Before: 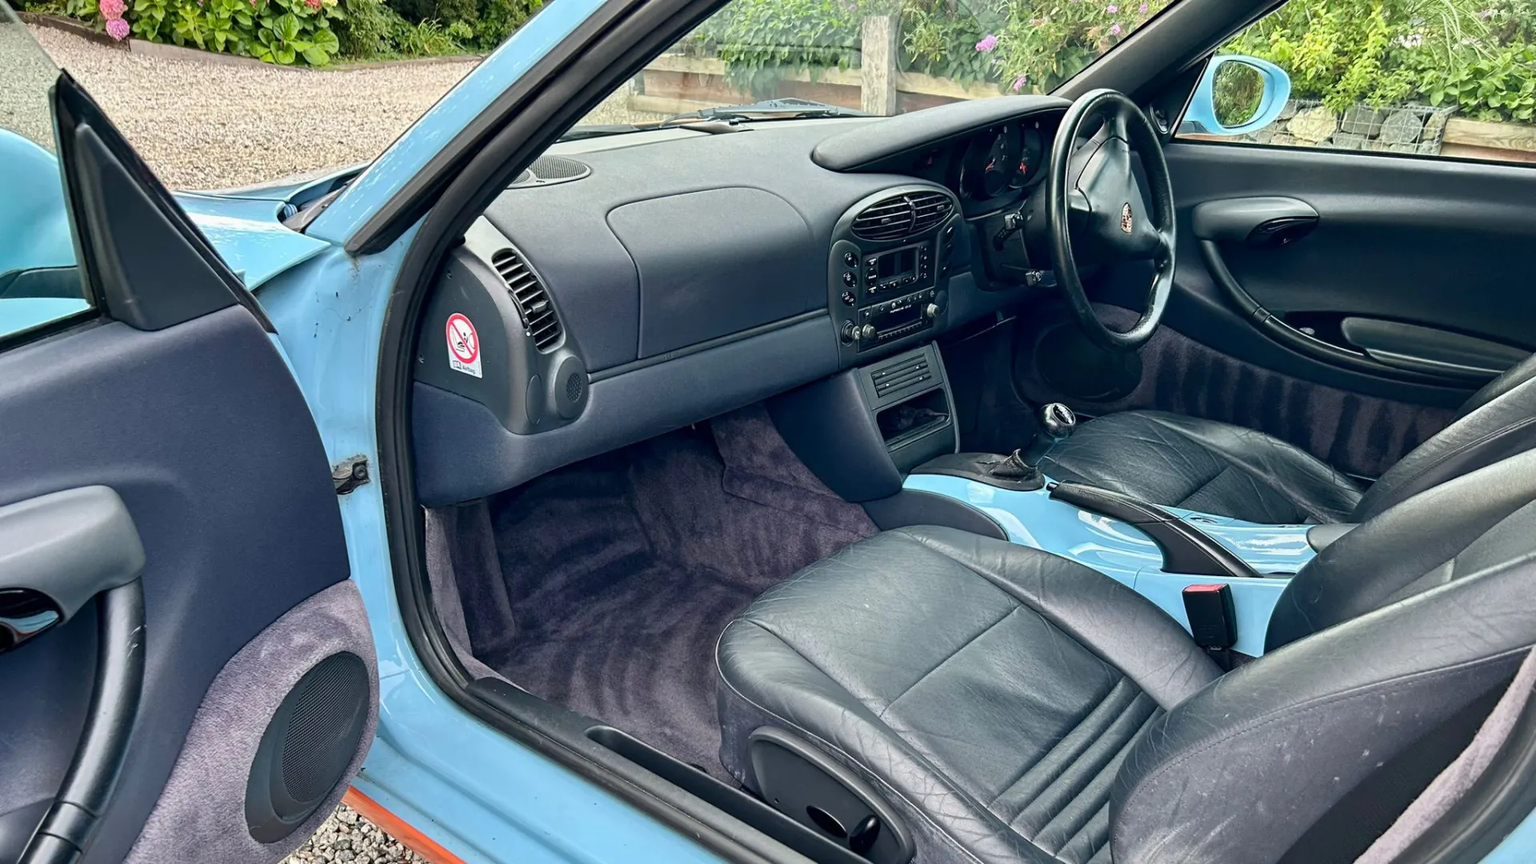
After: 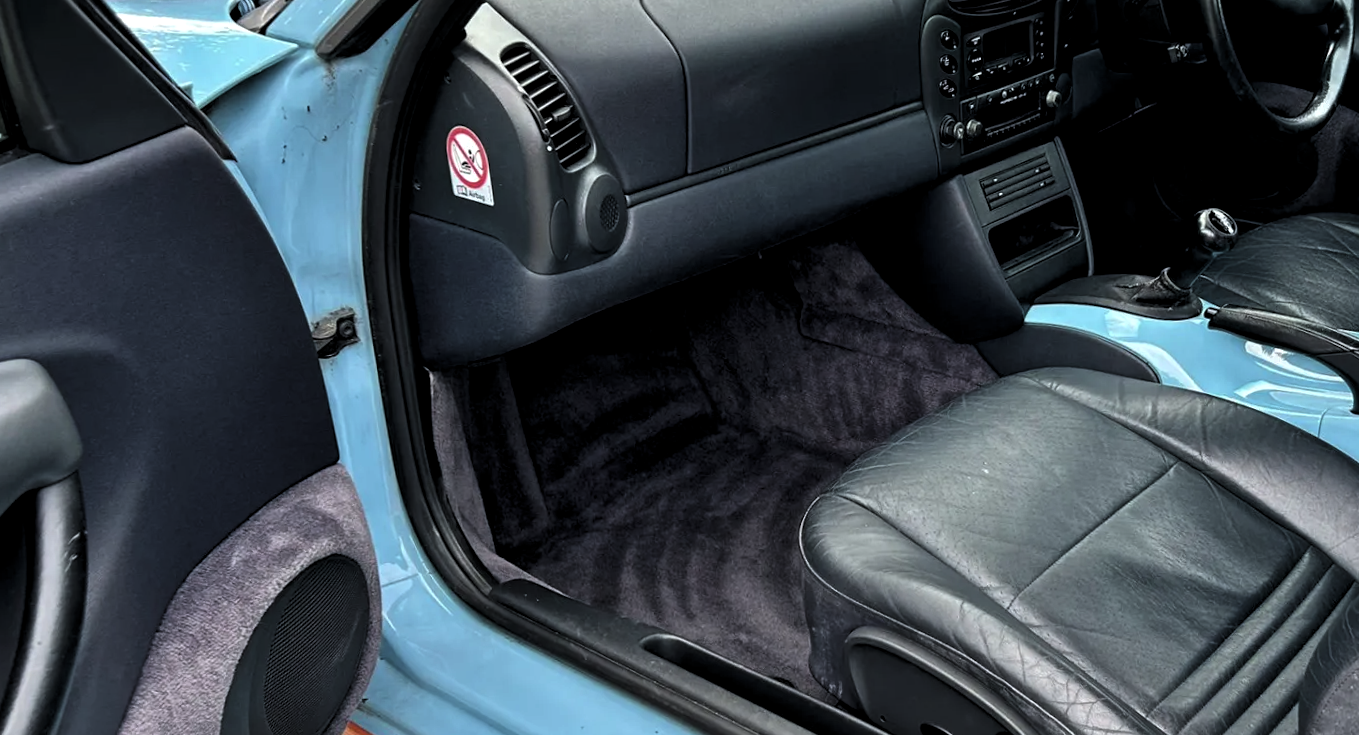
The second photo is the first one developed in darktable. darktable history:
levels: levels [0.101, 0.578, 0.953]
shadows and highlights: shadows 25, highlights -25
white balance: red 1, blue 1
crop: left 6.488%, top 27.668%, right 24.183%, bottom 8.656%
rotate and perspective: rotation -2.29°, automatic cropping off
